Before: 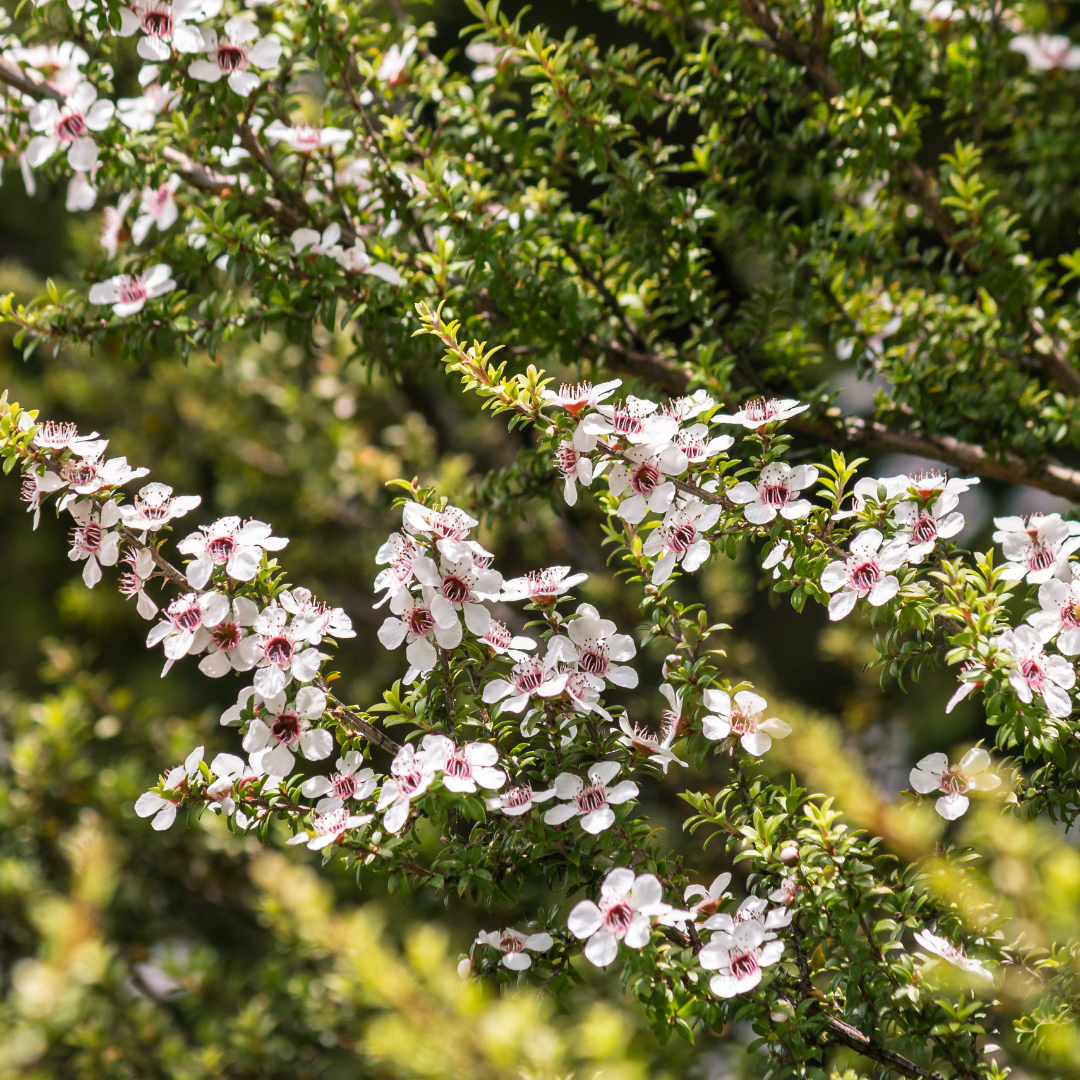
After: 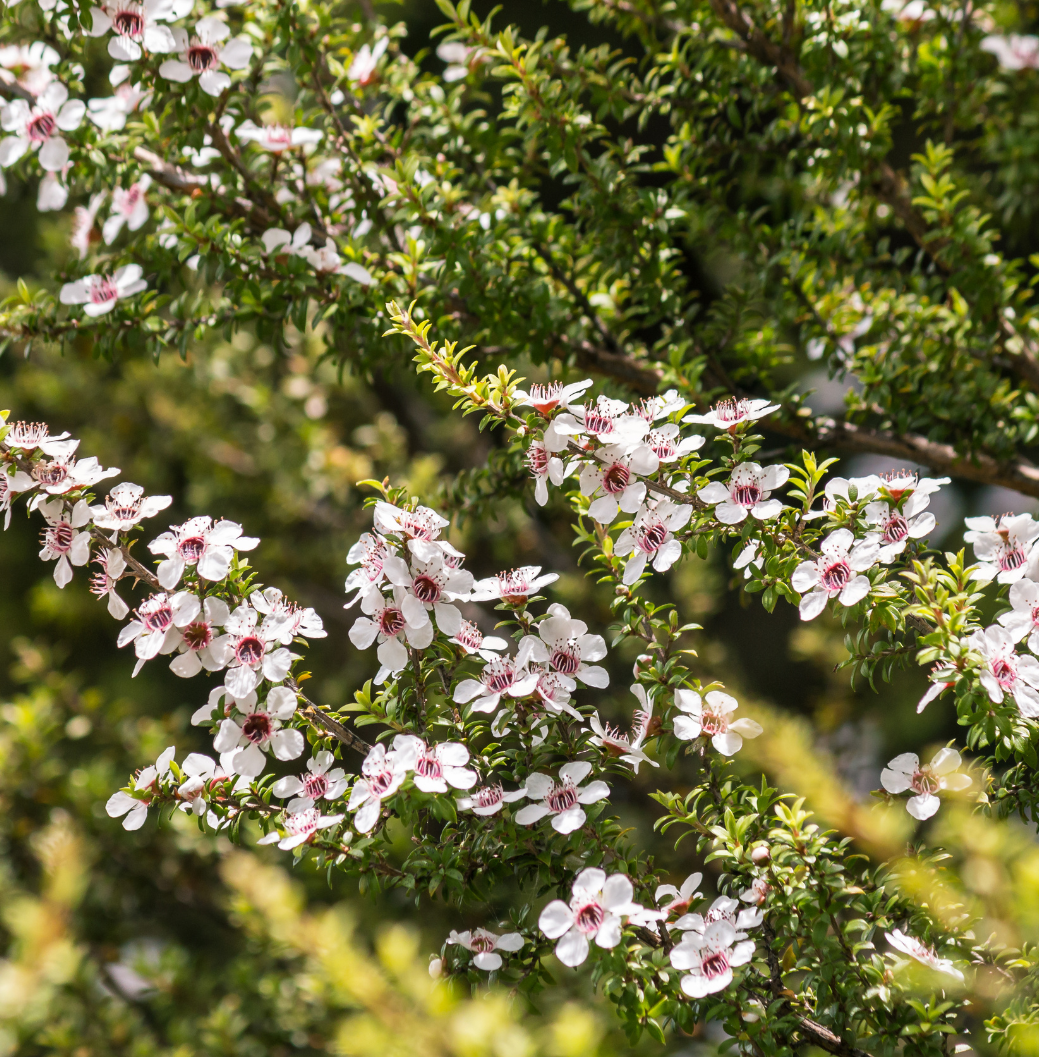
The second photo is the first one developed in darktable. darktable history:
crop and rotate: left 2.759%, right 1.022%, bottom 2.108%
